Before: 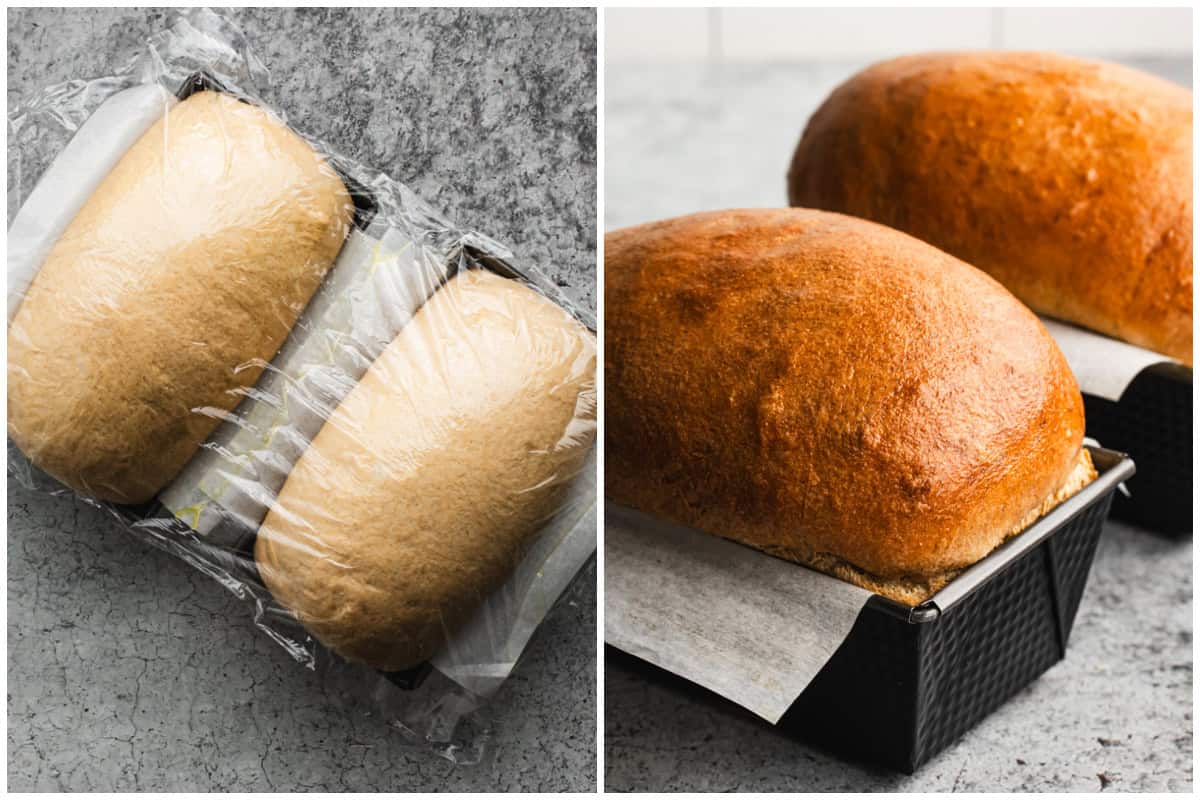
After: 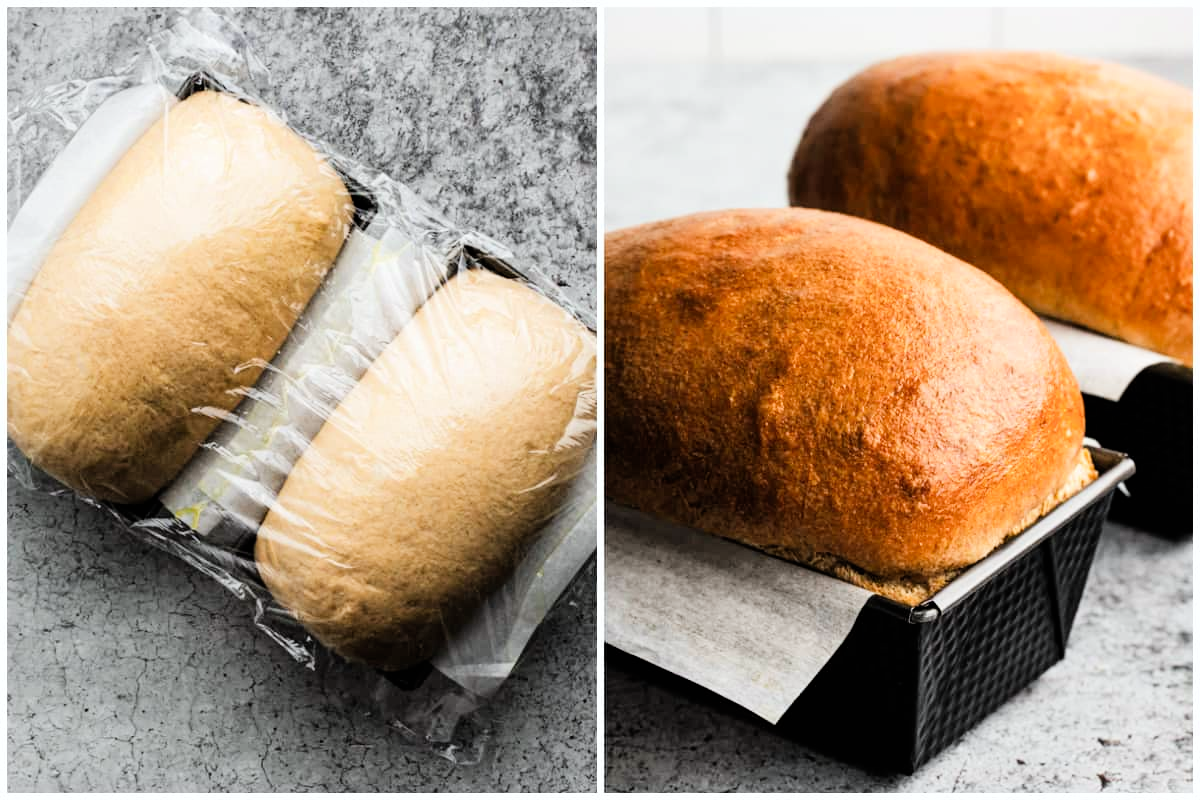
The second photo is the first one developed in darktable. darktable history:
filmic rgb: black relative exposure -6.98 EV, white relative exposure 5.63 EV, hardness 2.86
white balance: red 0.986, blue 1.01
levels: mode automatic, gray 50.8%
